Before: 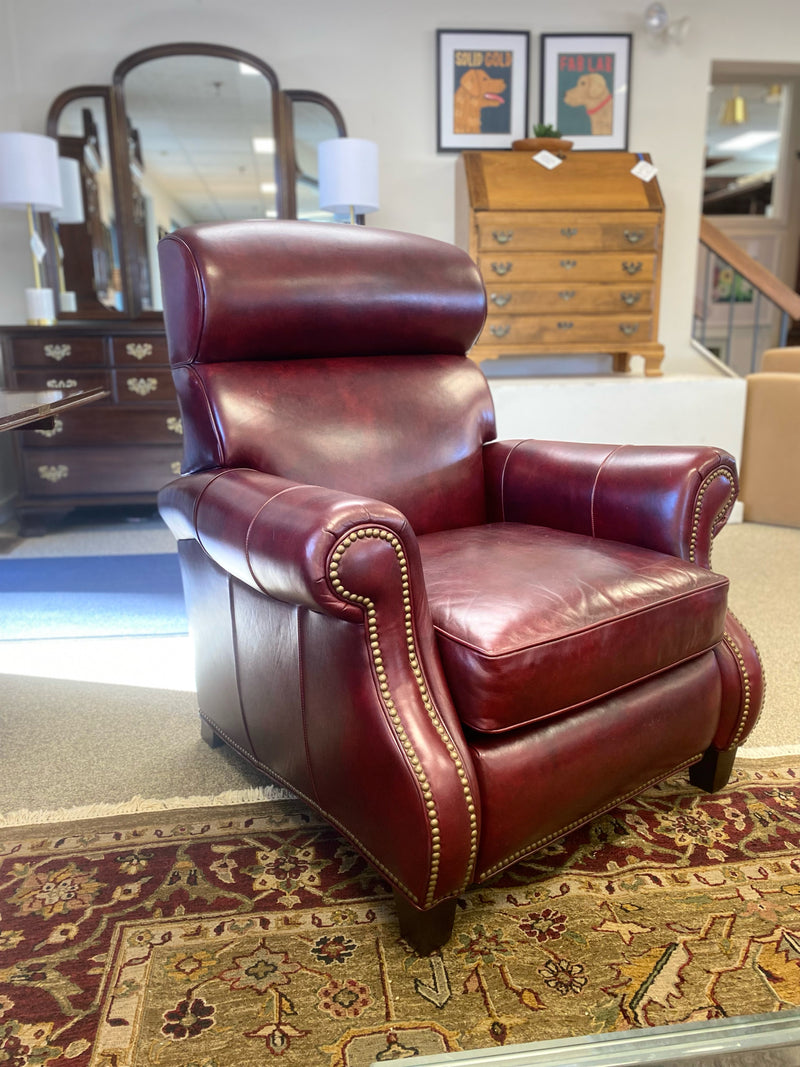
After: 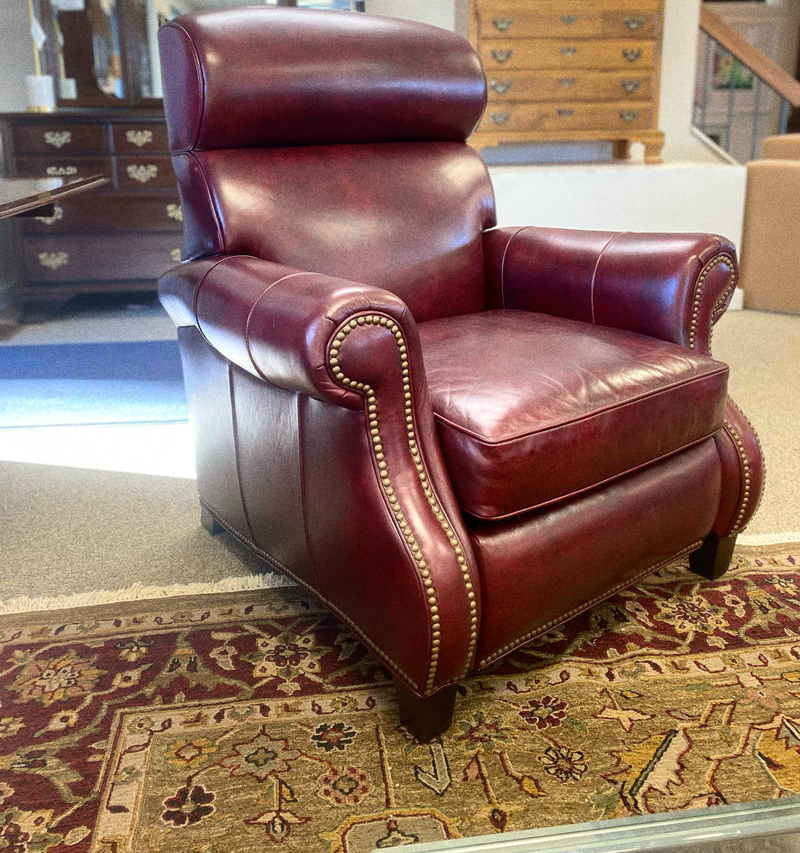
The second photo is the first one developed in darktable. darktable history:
crop and rotate: top 19.998%
grain: coarseness 22.88 ISO
